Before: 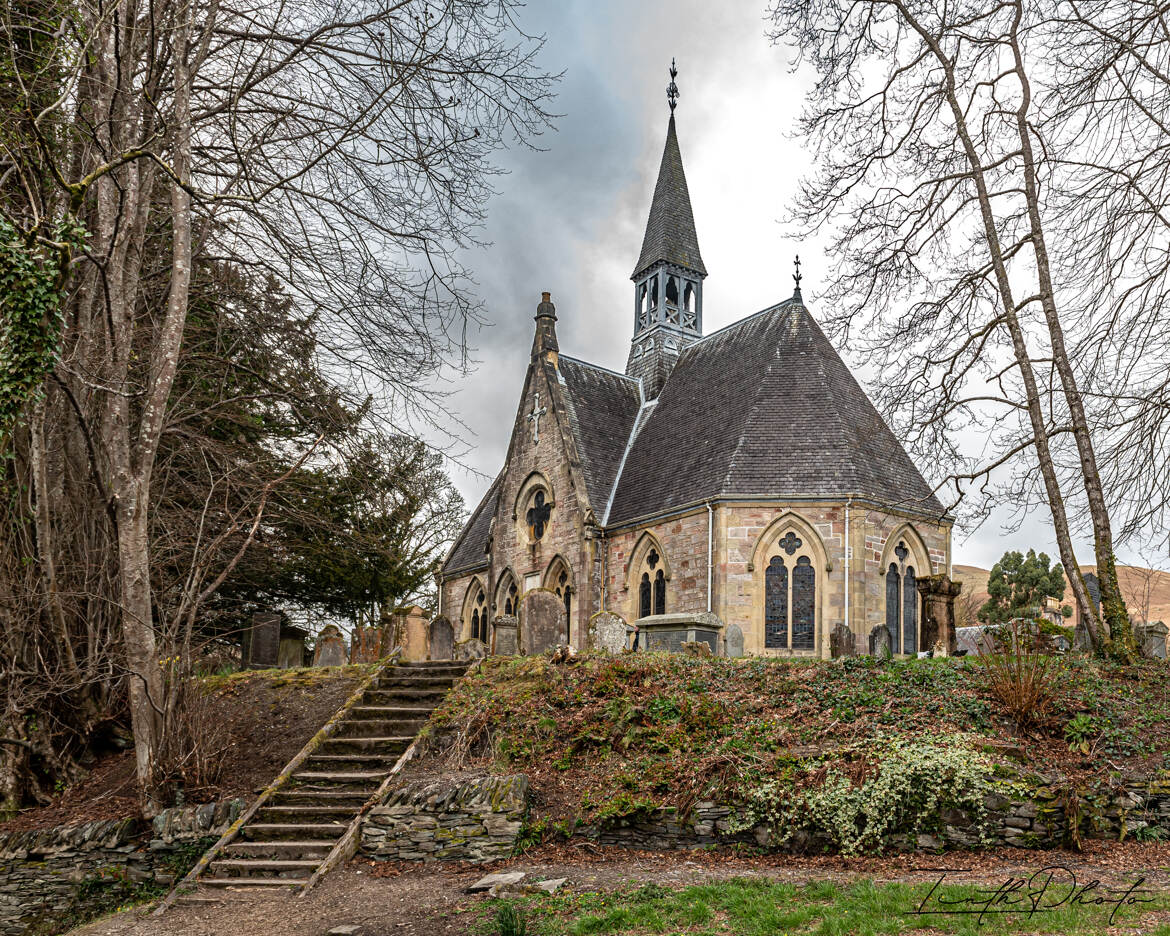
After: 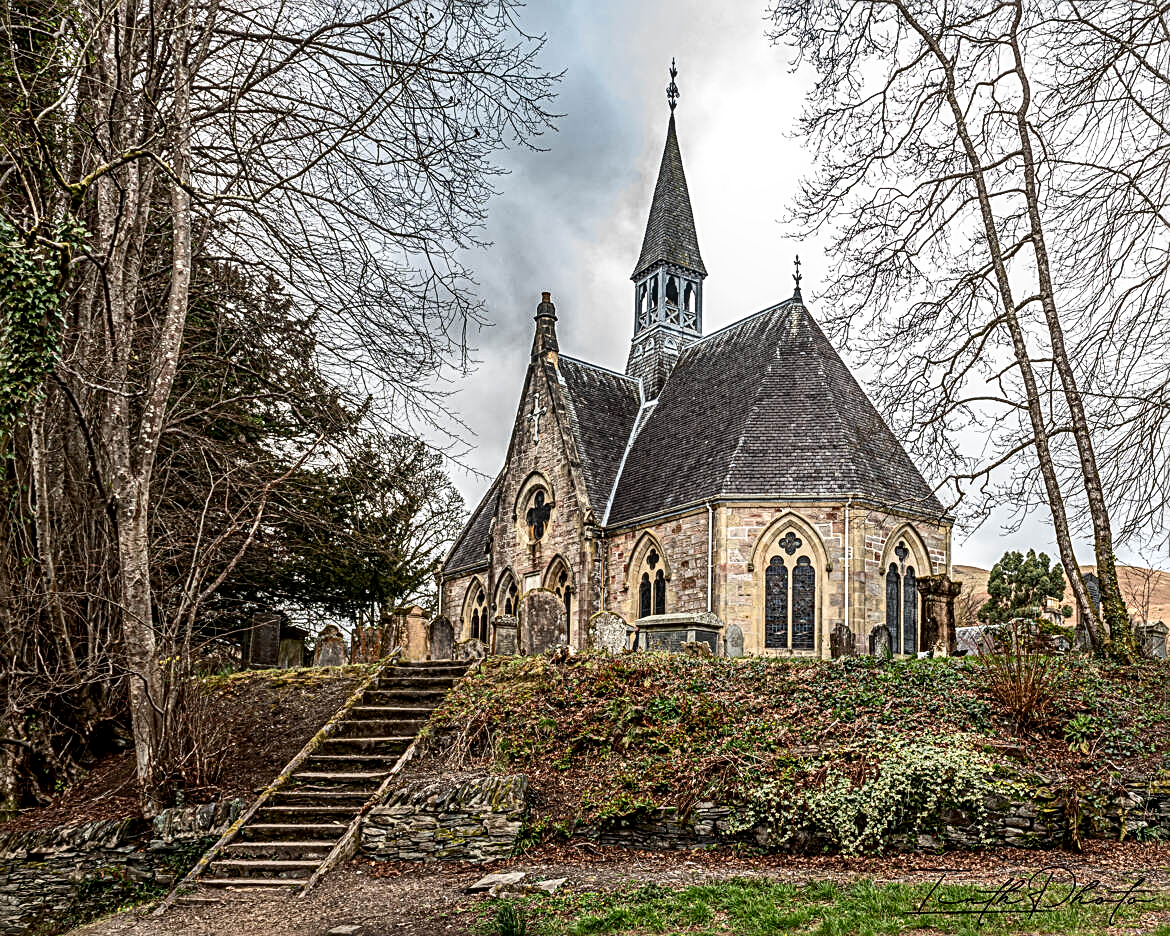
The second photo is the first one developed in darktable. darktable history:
contrast brightness saturation: contrast 0.221
local contrast: detail 130%
sharpen: radius 2.622, amount 0.683
